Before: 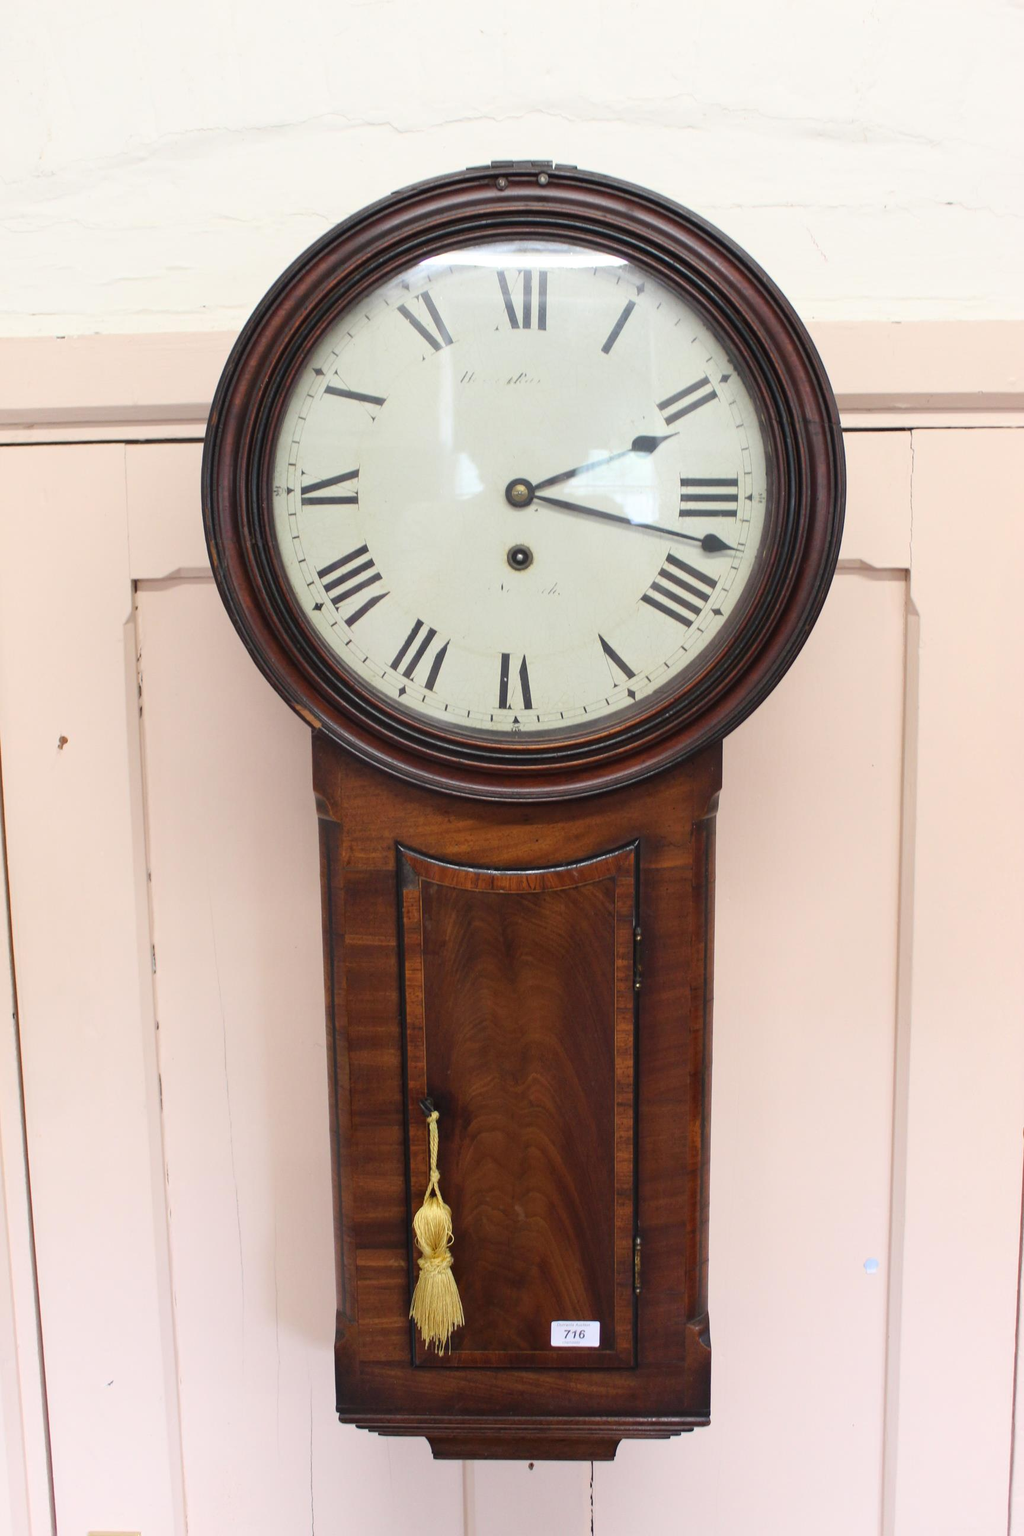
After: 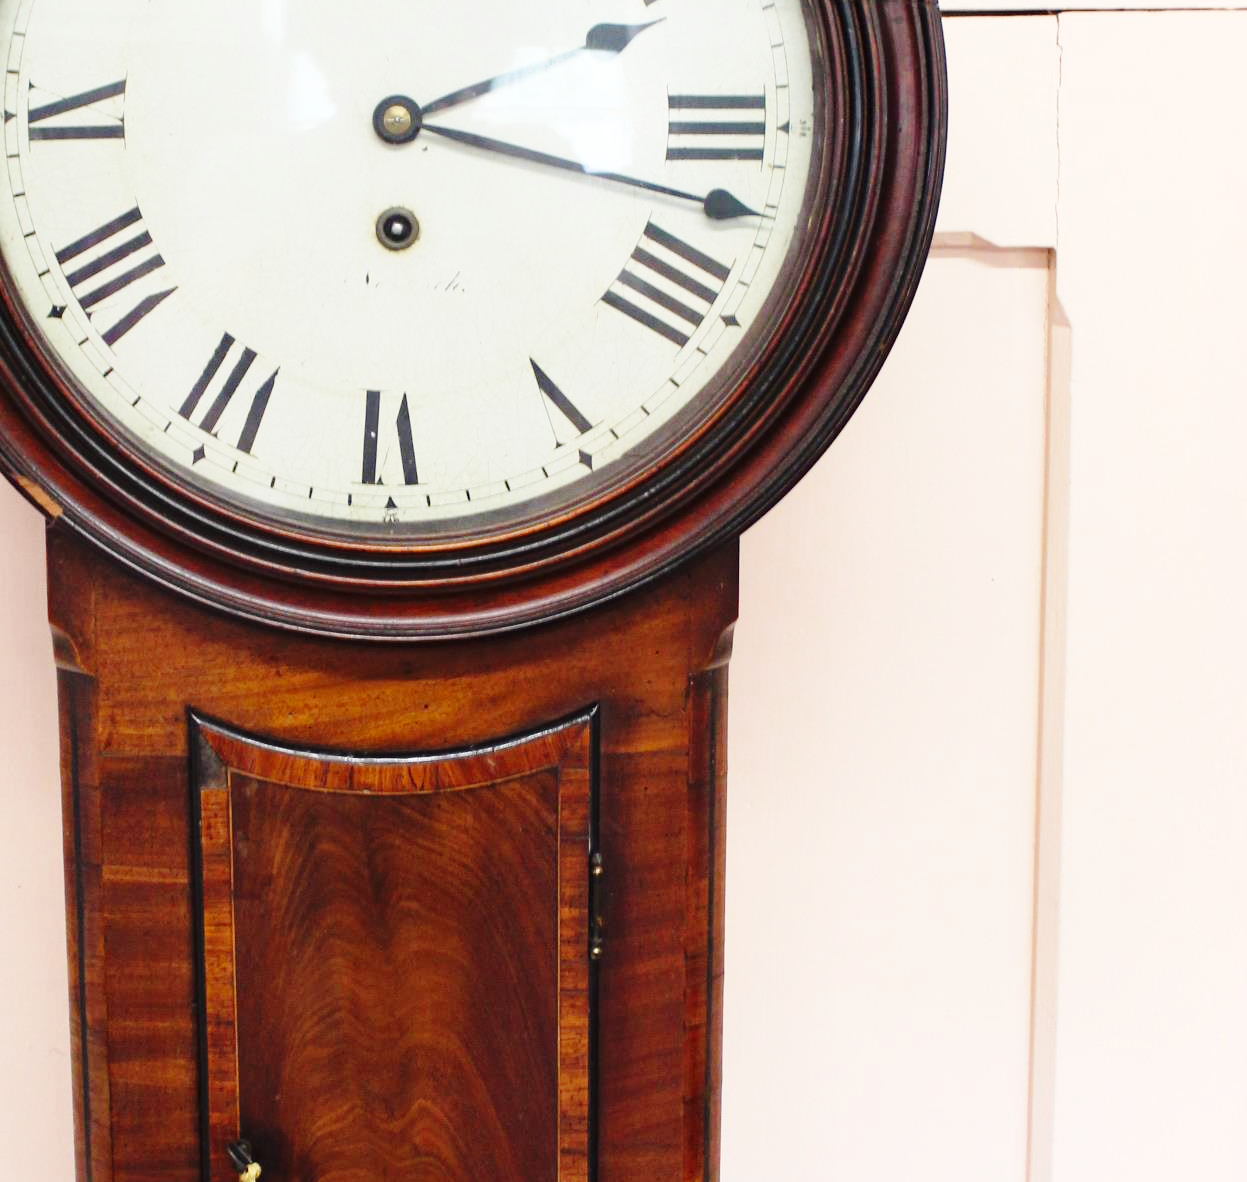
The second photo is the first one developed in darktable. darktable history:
crop and rotate: left 27.806%, top 27.502%, bottom 26.872%
haze removal: compatibility mode true, adaptive false
base curve: curves: ch0 [(0, 0) (0.028, 0.03) (0.121, 0.232) (0.46, 0.748) (0.859, 0.968) (1, 1)], preserve colors none
